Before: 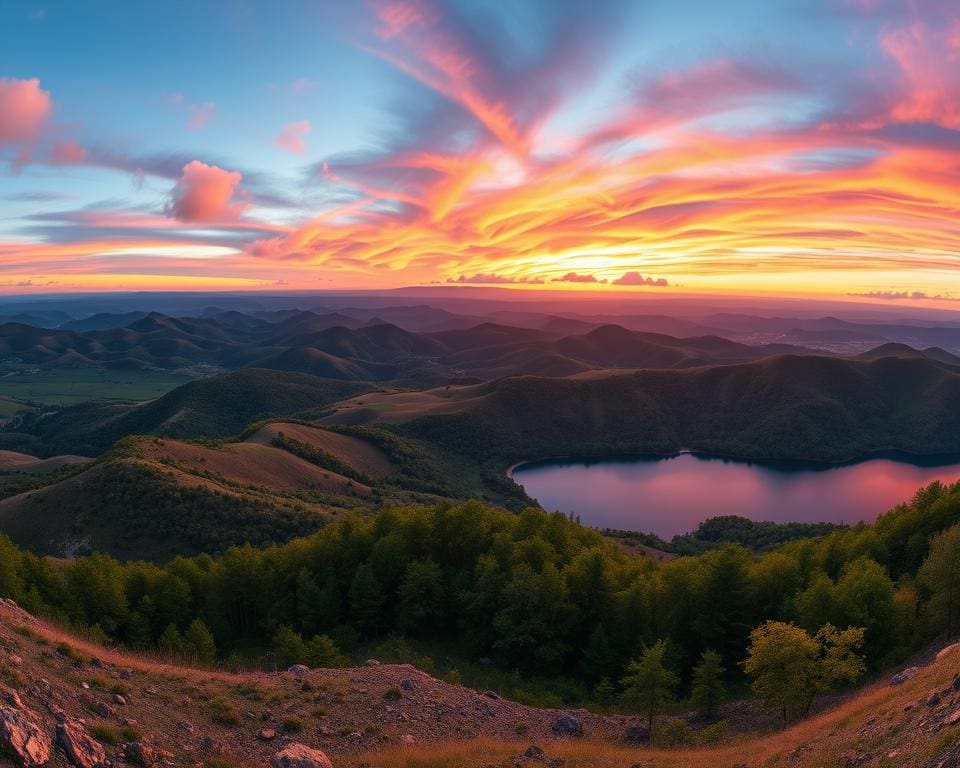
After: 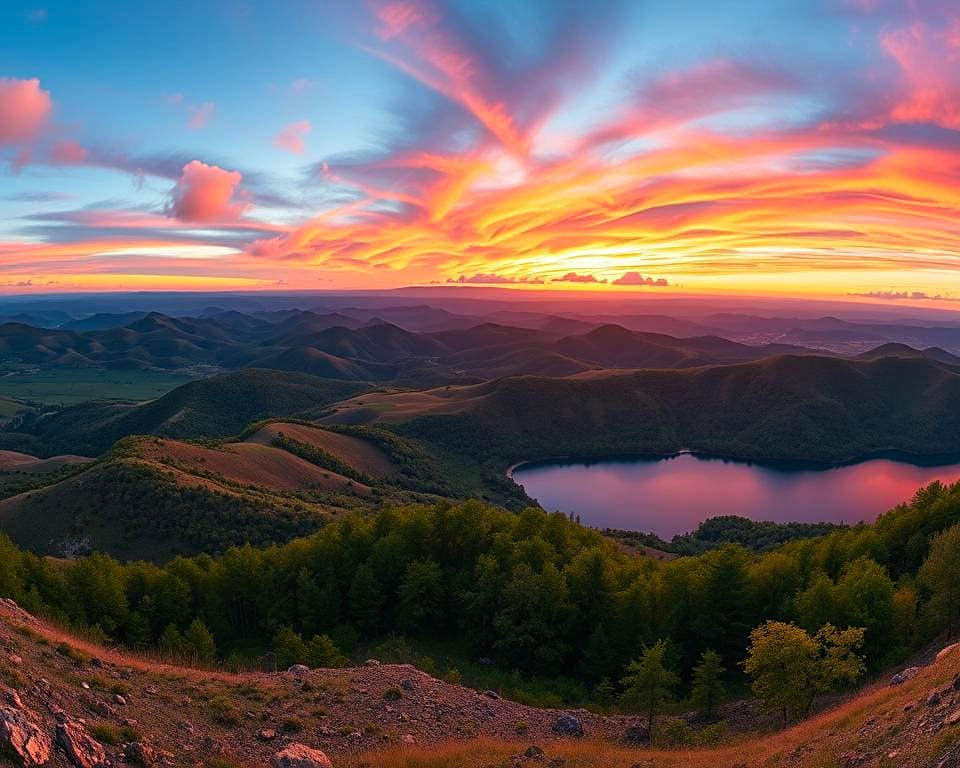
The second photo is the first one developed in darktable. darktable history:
contrast brightness saturation: contrast 0.042, saturation 0.157
sharpen: on, module defaults
